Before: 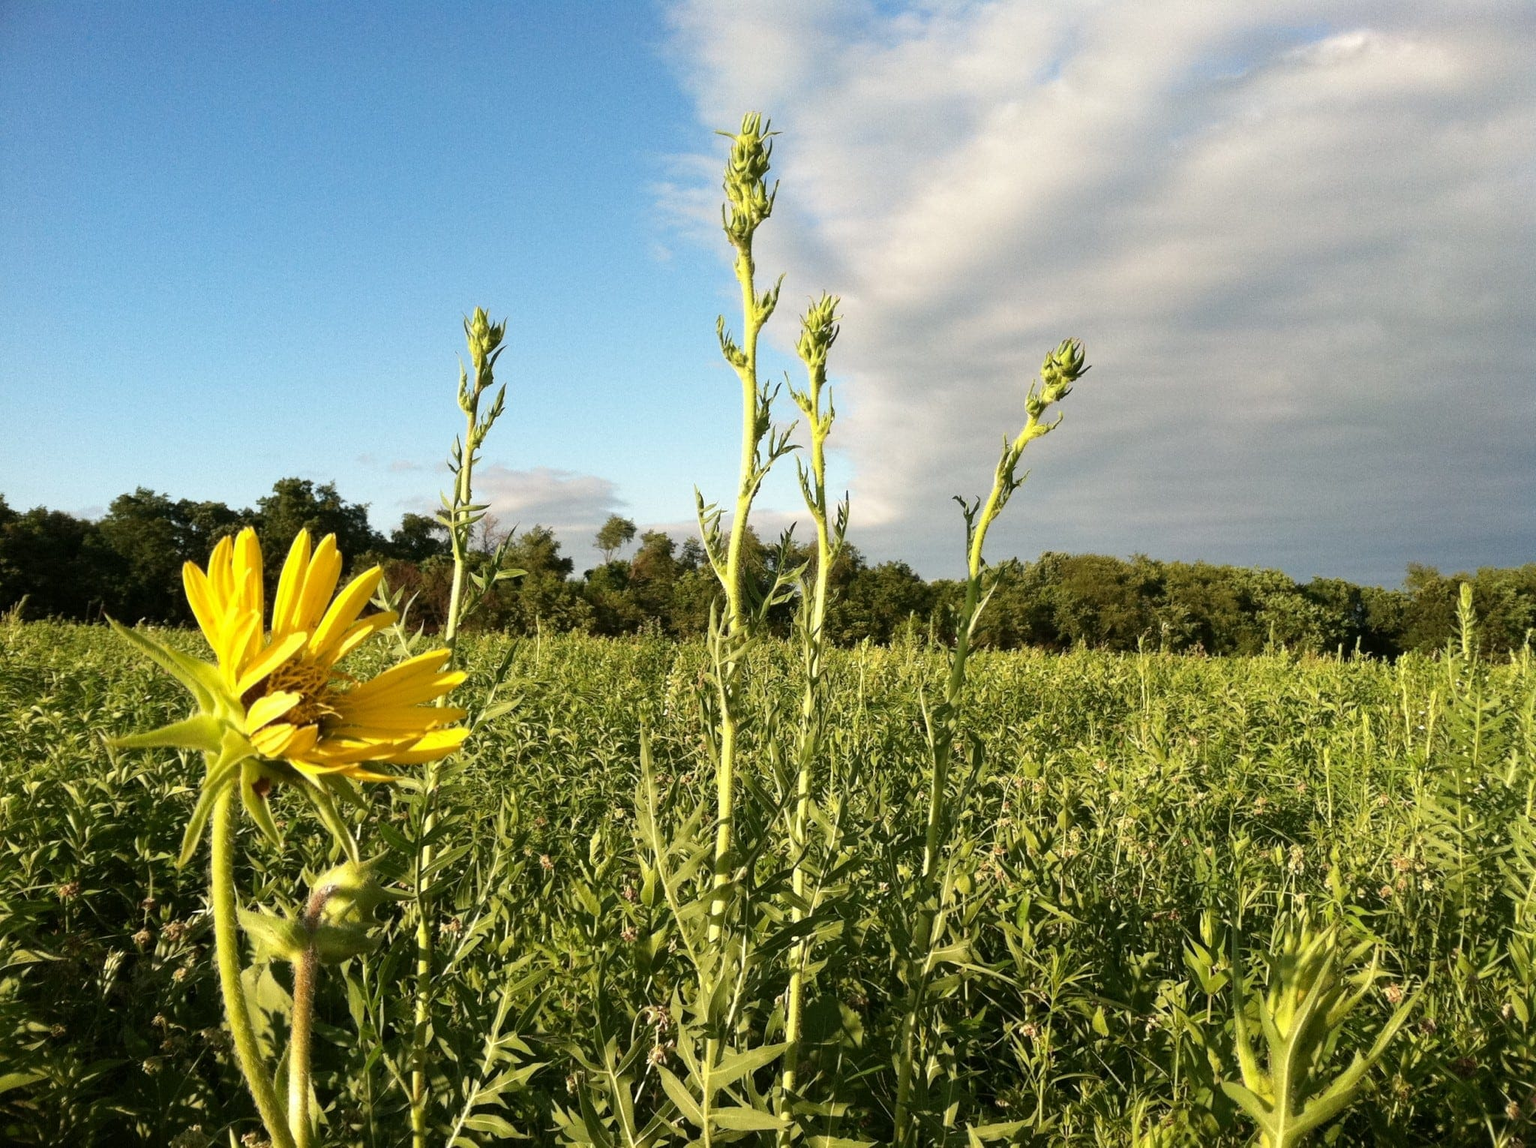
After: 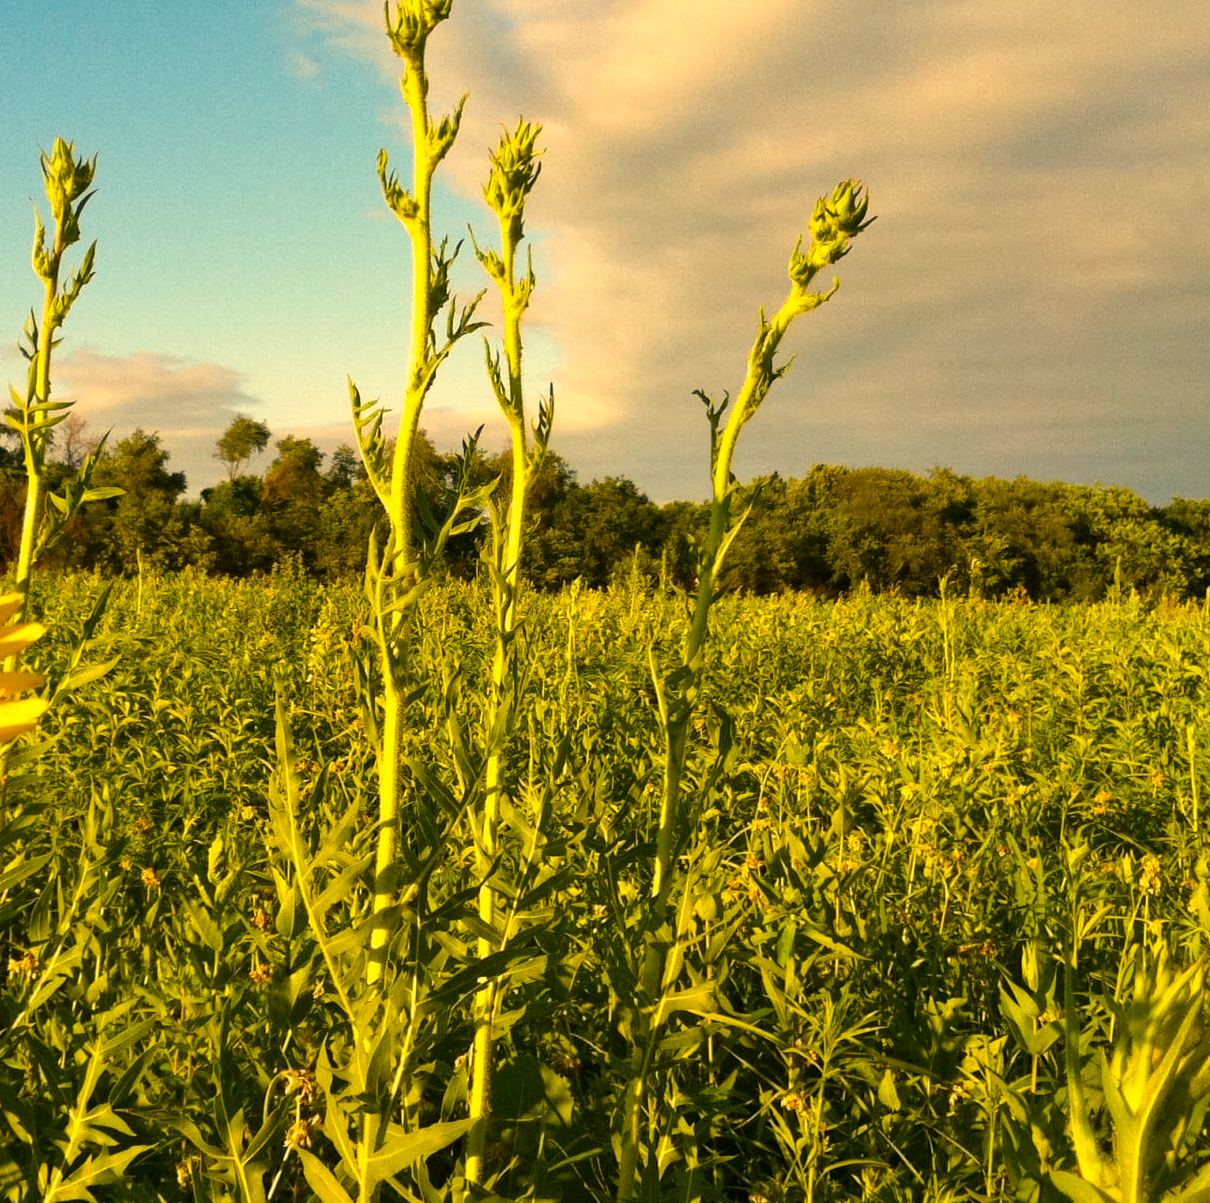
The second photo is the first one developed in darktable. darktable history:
shadows and highlights: shadows 37.27, highlights -28.18, soften with gaussian
white balance: red 1.123, blue 0.83
crop and rotate: left 28.256%, top 17.734%, right 12.656%, bottom 3.573%
color balance rgb: linear chroma grading › global chroma 15%, perceptual saturation grading › global saturation 30%
